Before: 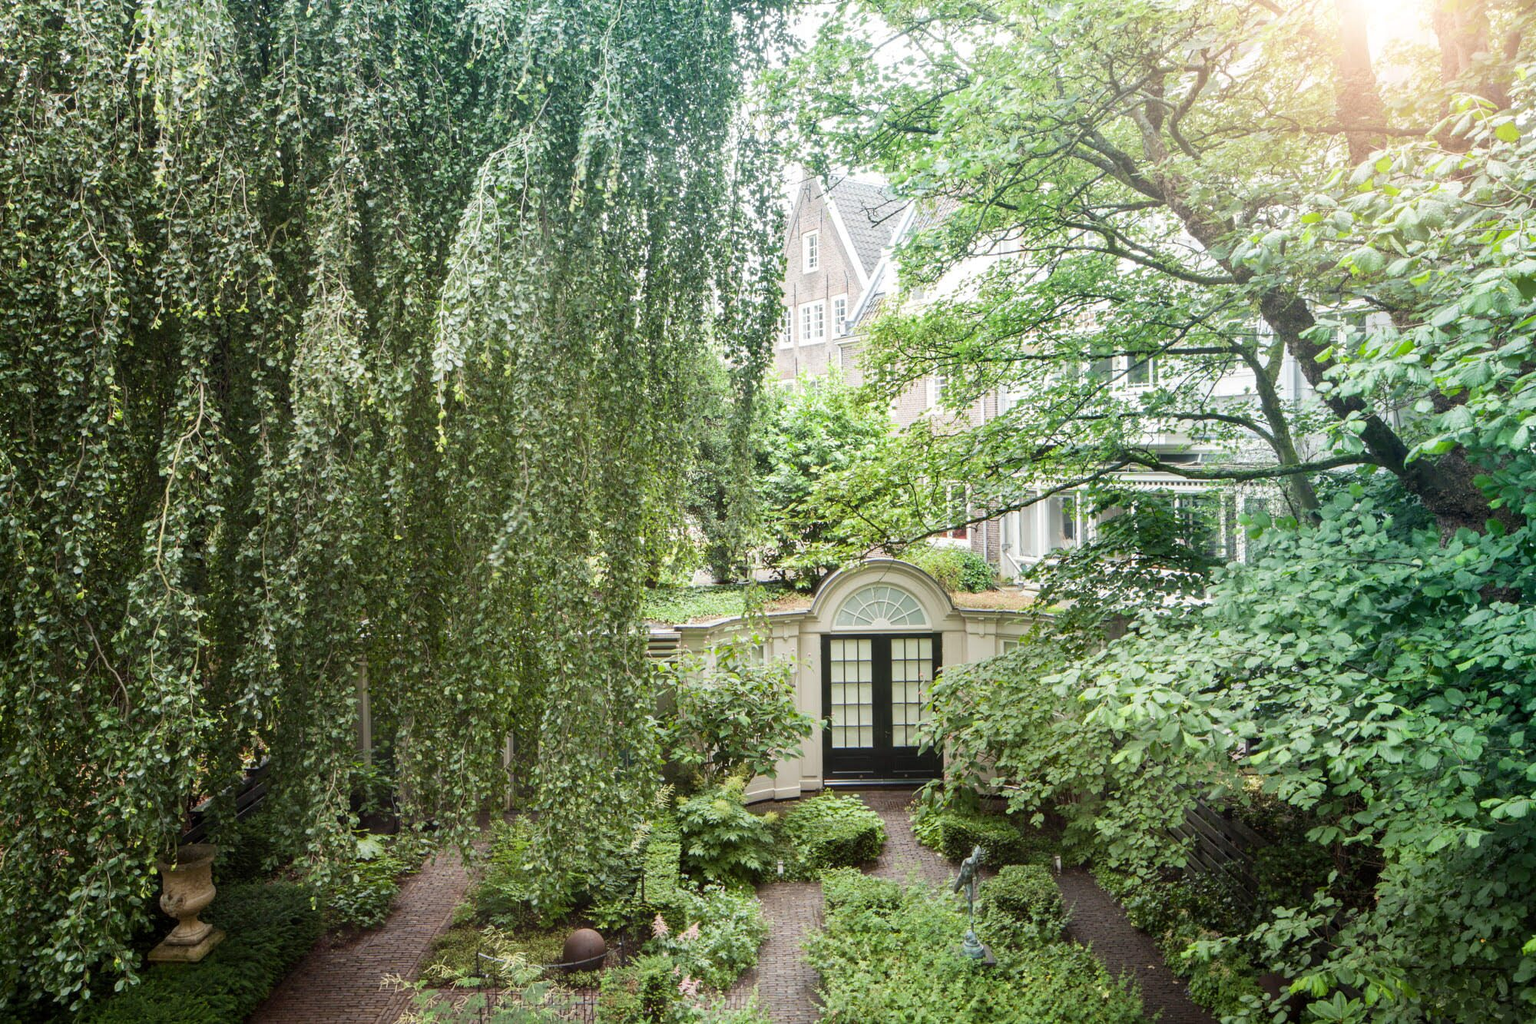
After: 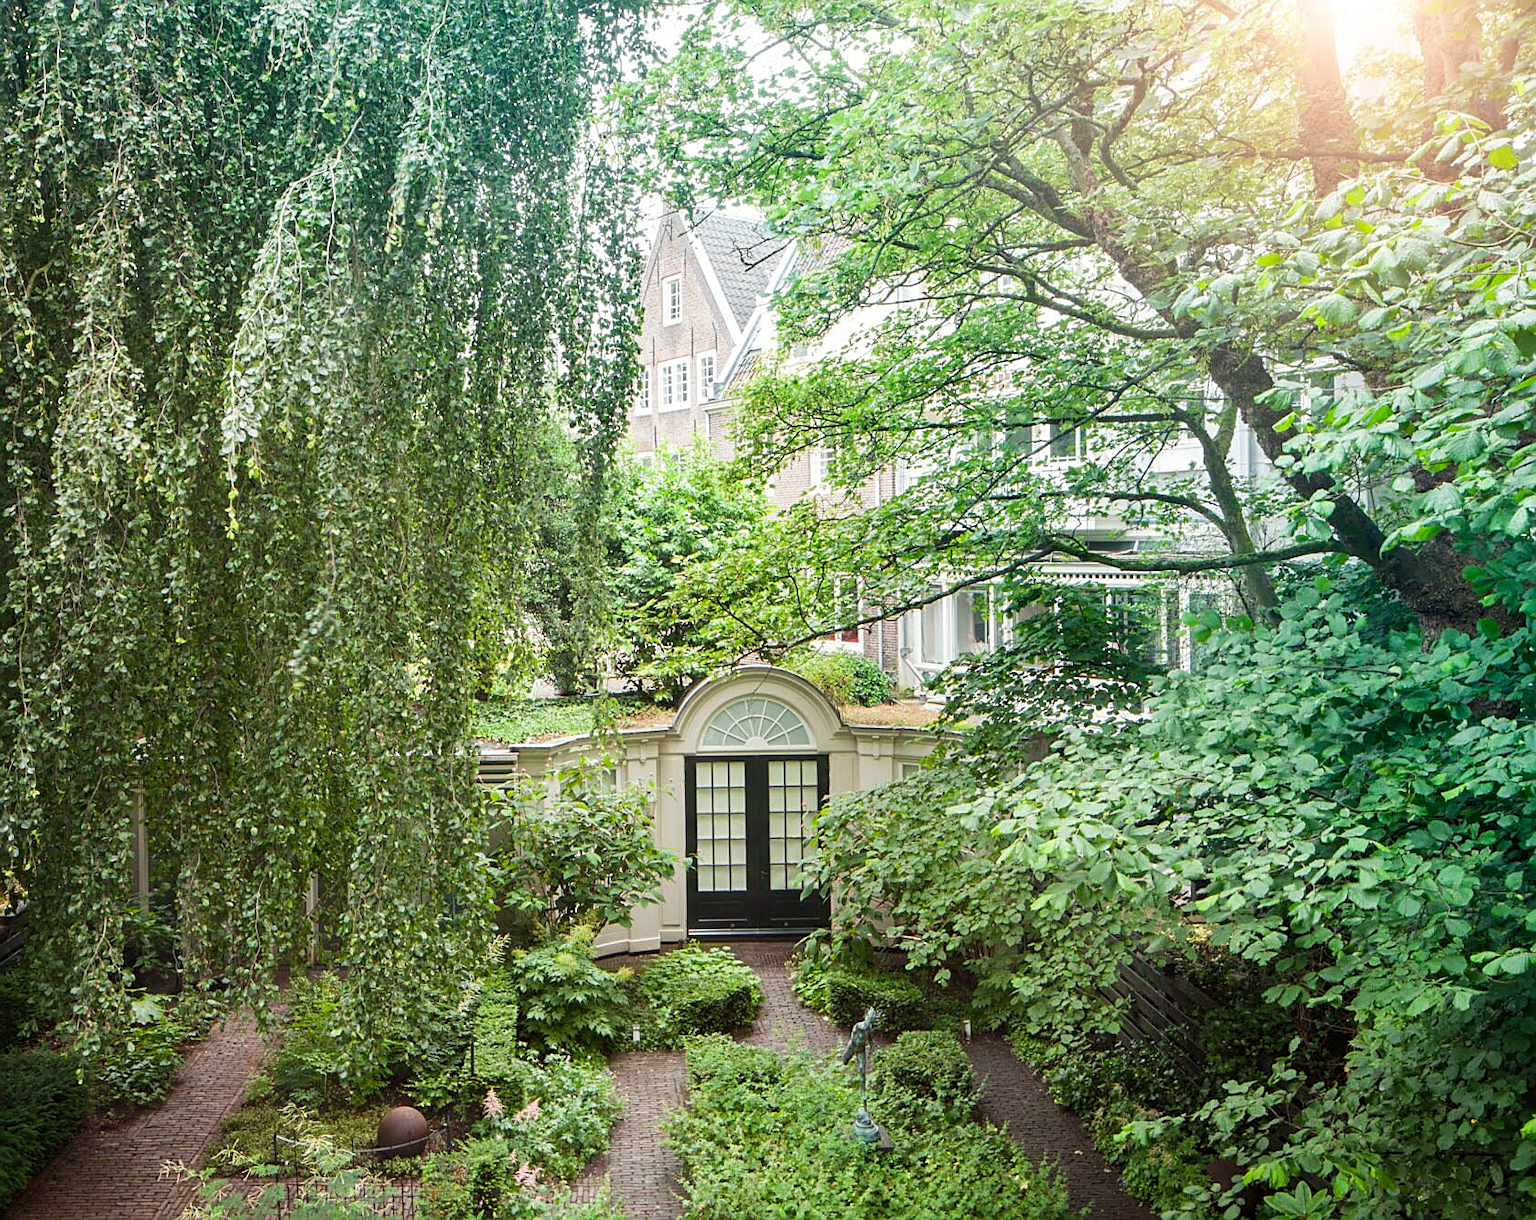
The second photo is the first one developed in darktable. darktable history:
sharpen: on, module defaults
crop: left 16.069%
